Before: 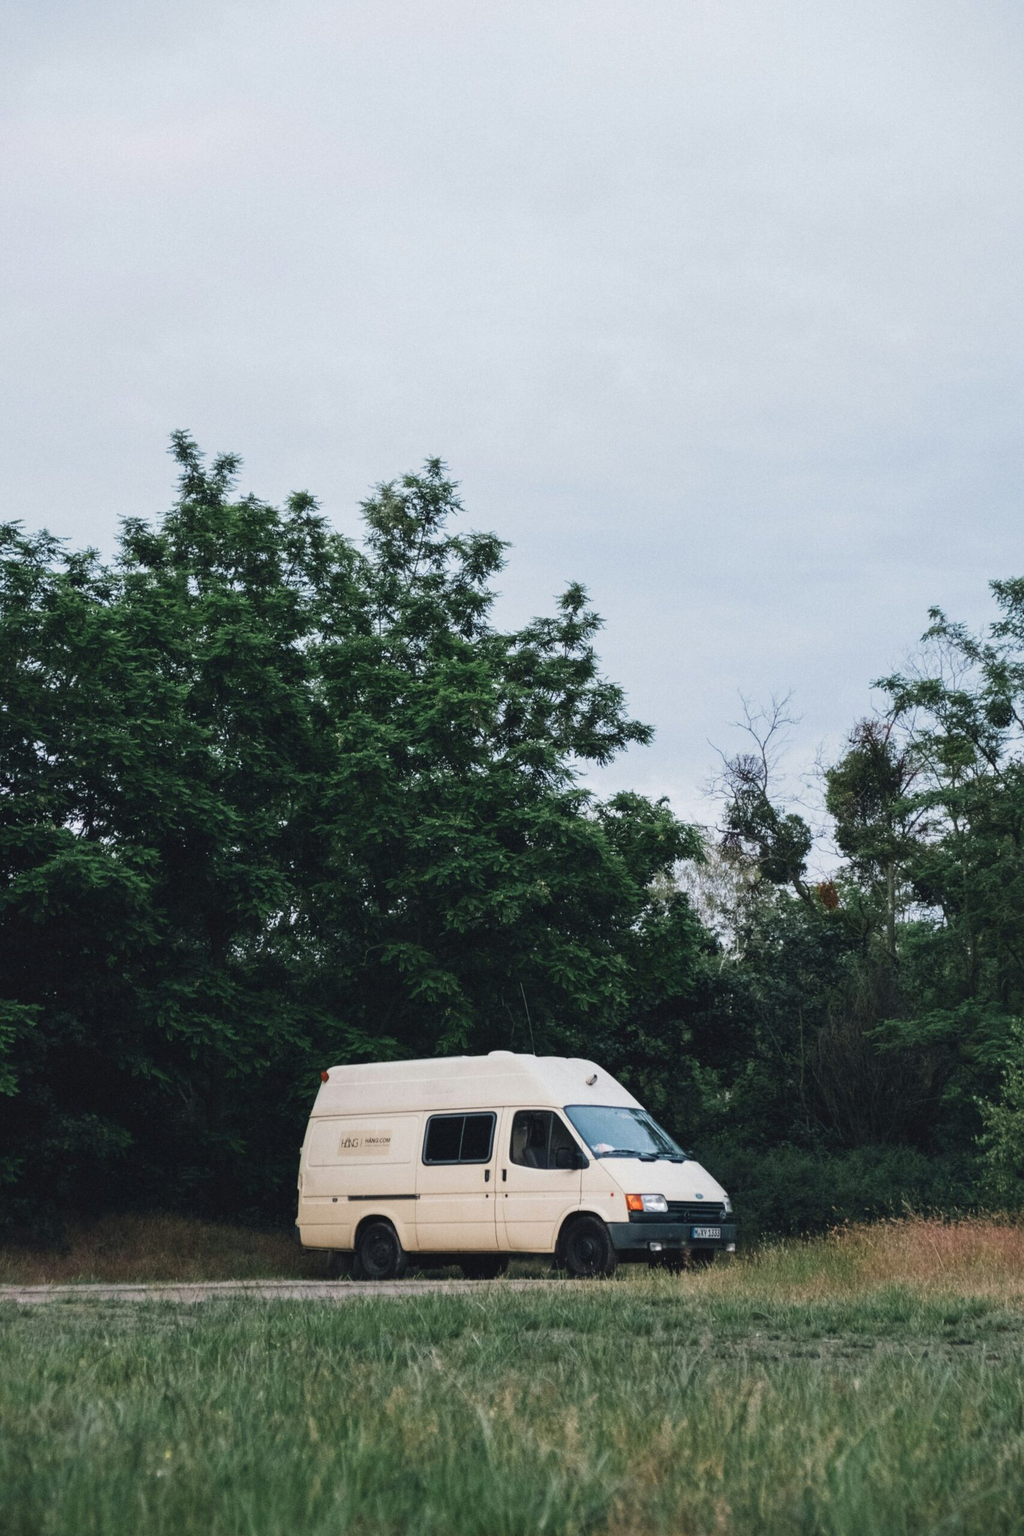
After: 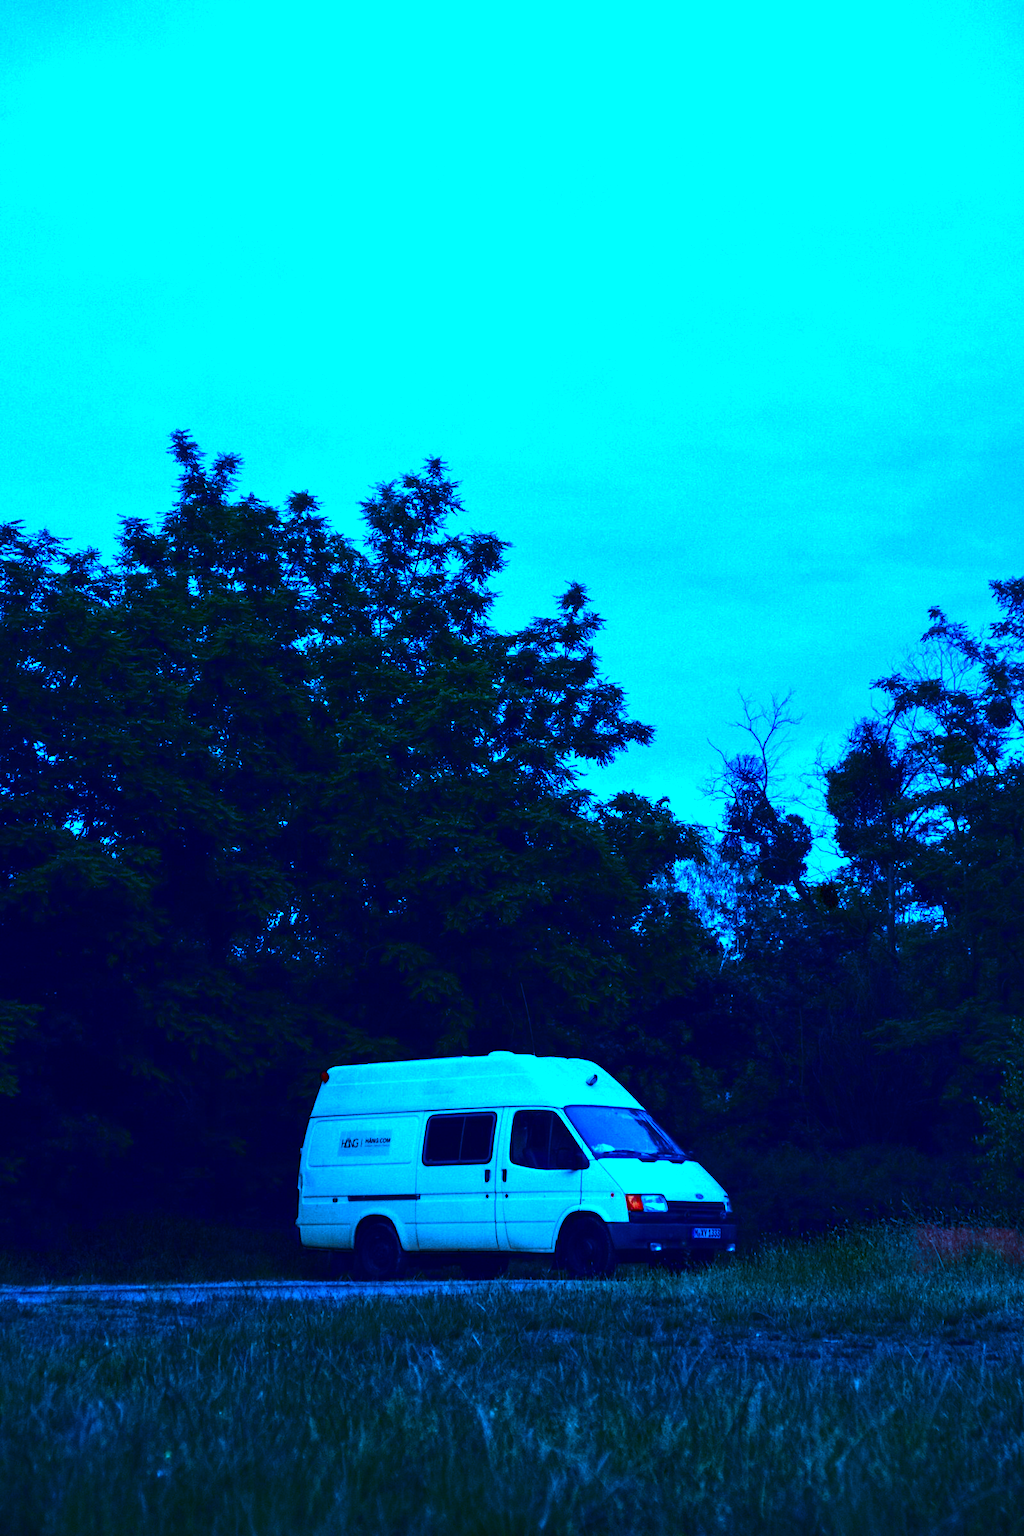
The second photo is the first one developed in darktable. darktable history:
exposure: black level correction 0.001, exposure 0.5 EV, compensate exposure bias true, compensate highlight preservation false
color calibration: illuminant as shot in camera, x 0.442, y 0.413, temperature 2903.13 K
contrast brightness saturation: brightness -1, saturation 1
